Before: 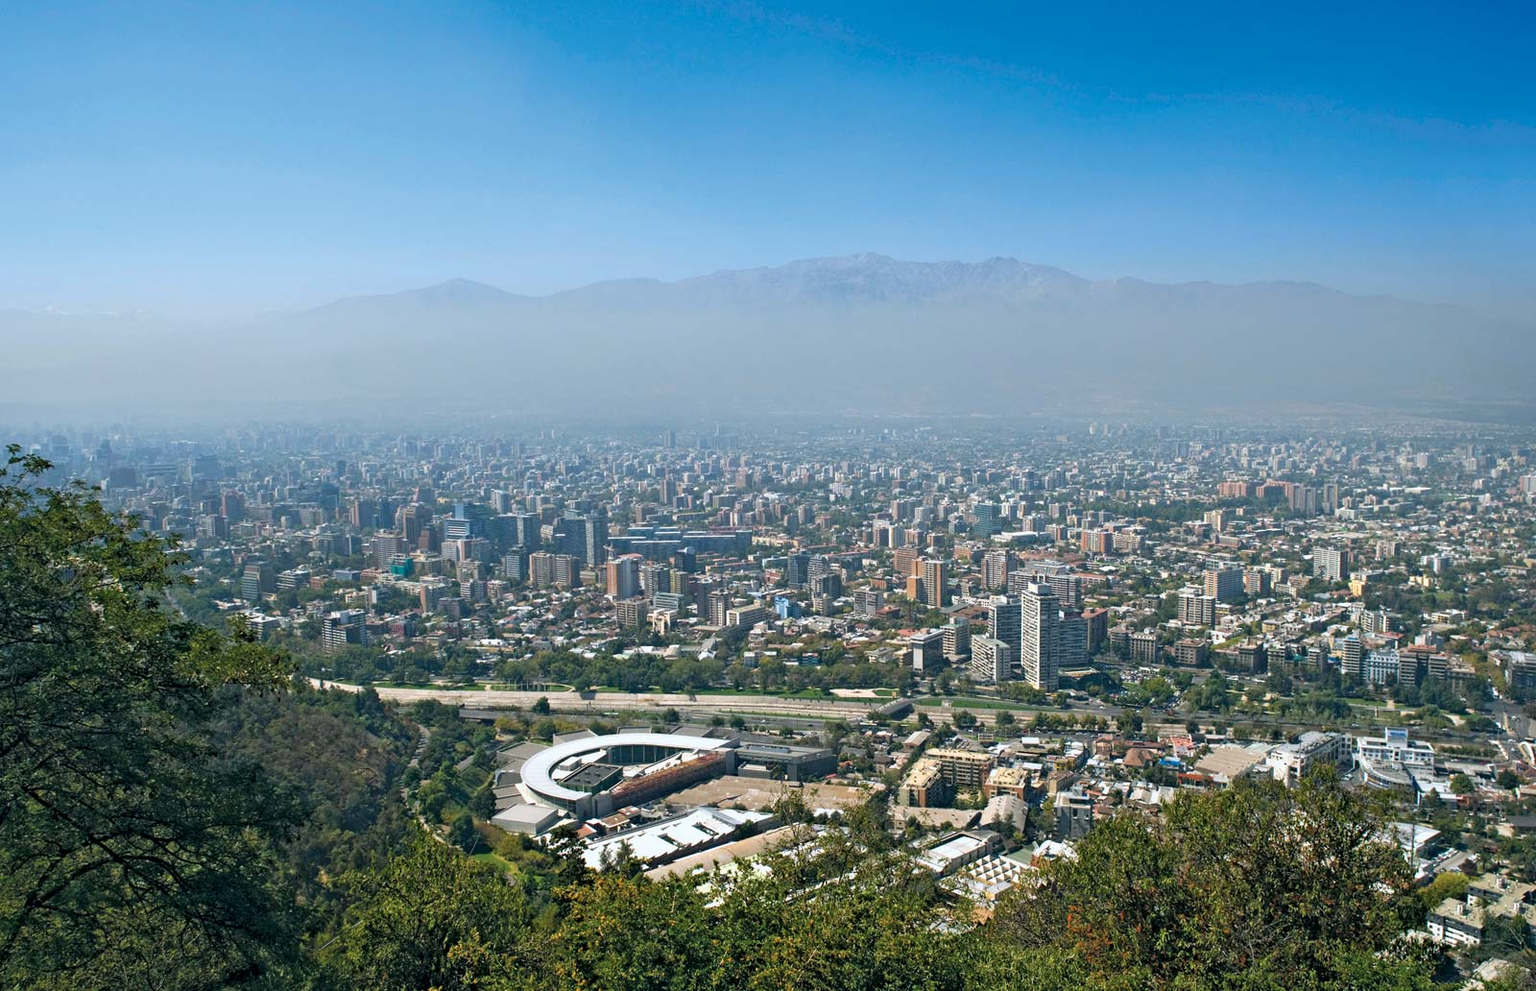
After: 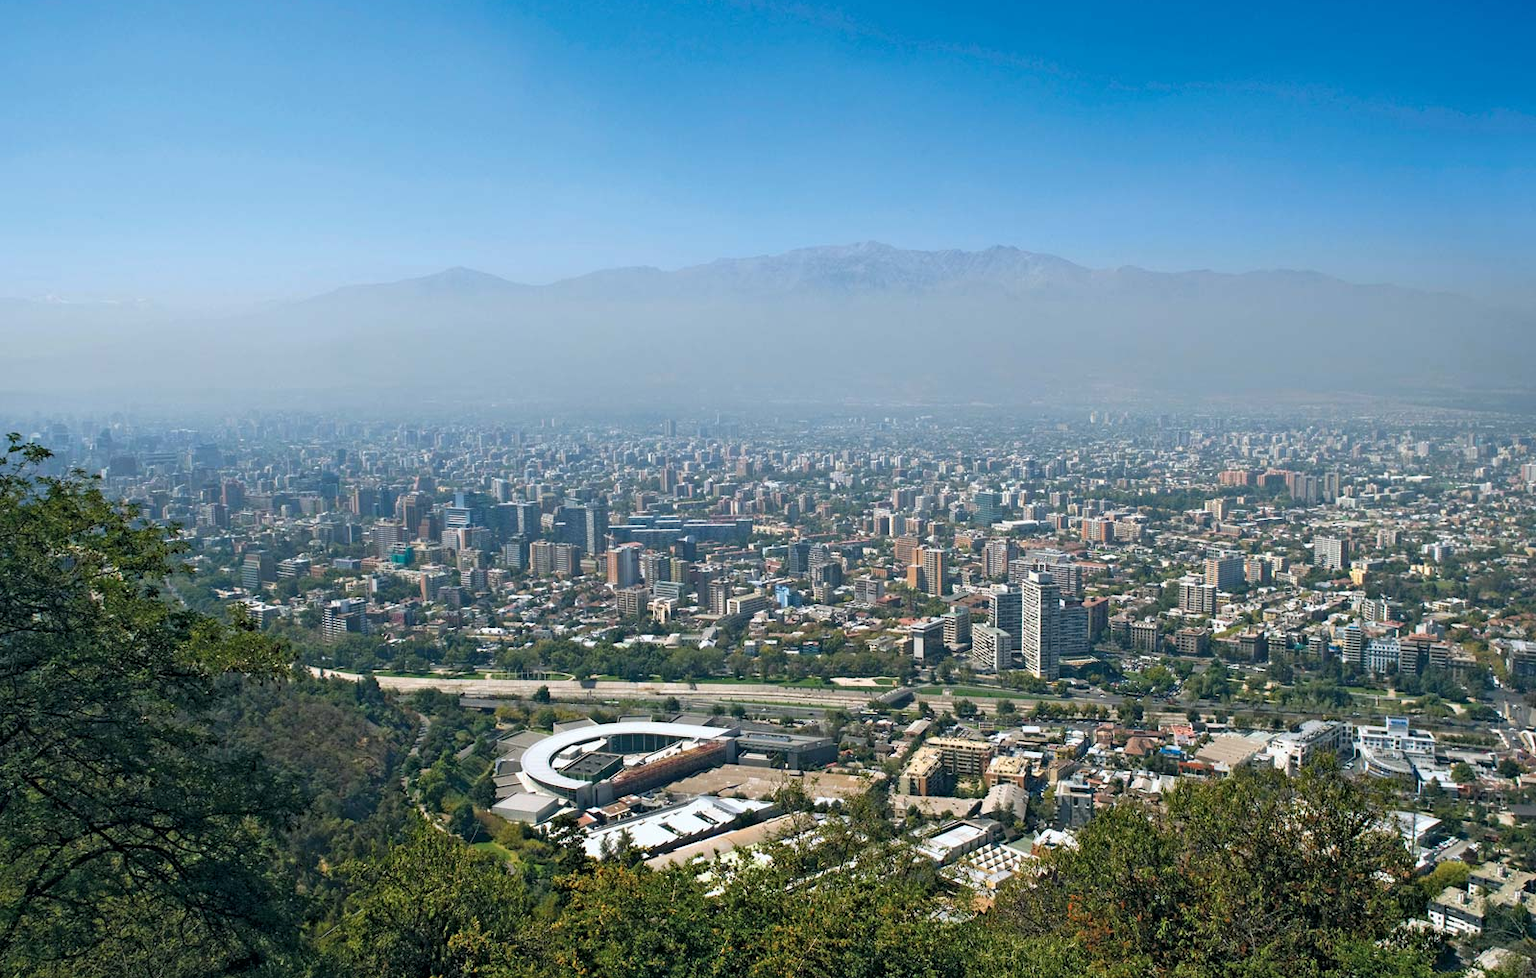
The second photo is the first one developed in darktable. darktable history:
crop: top 1.25%, right 0.006%
